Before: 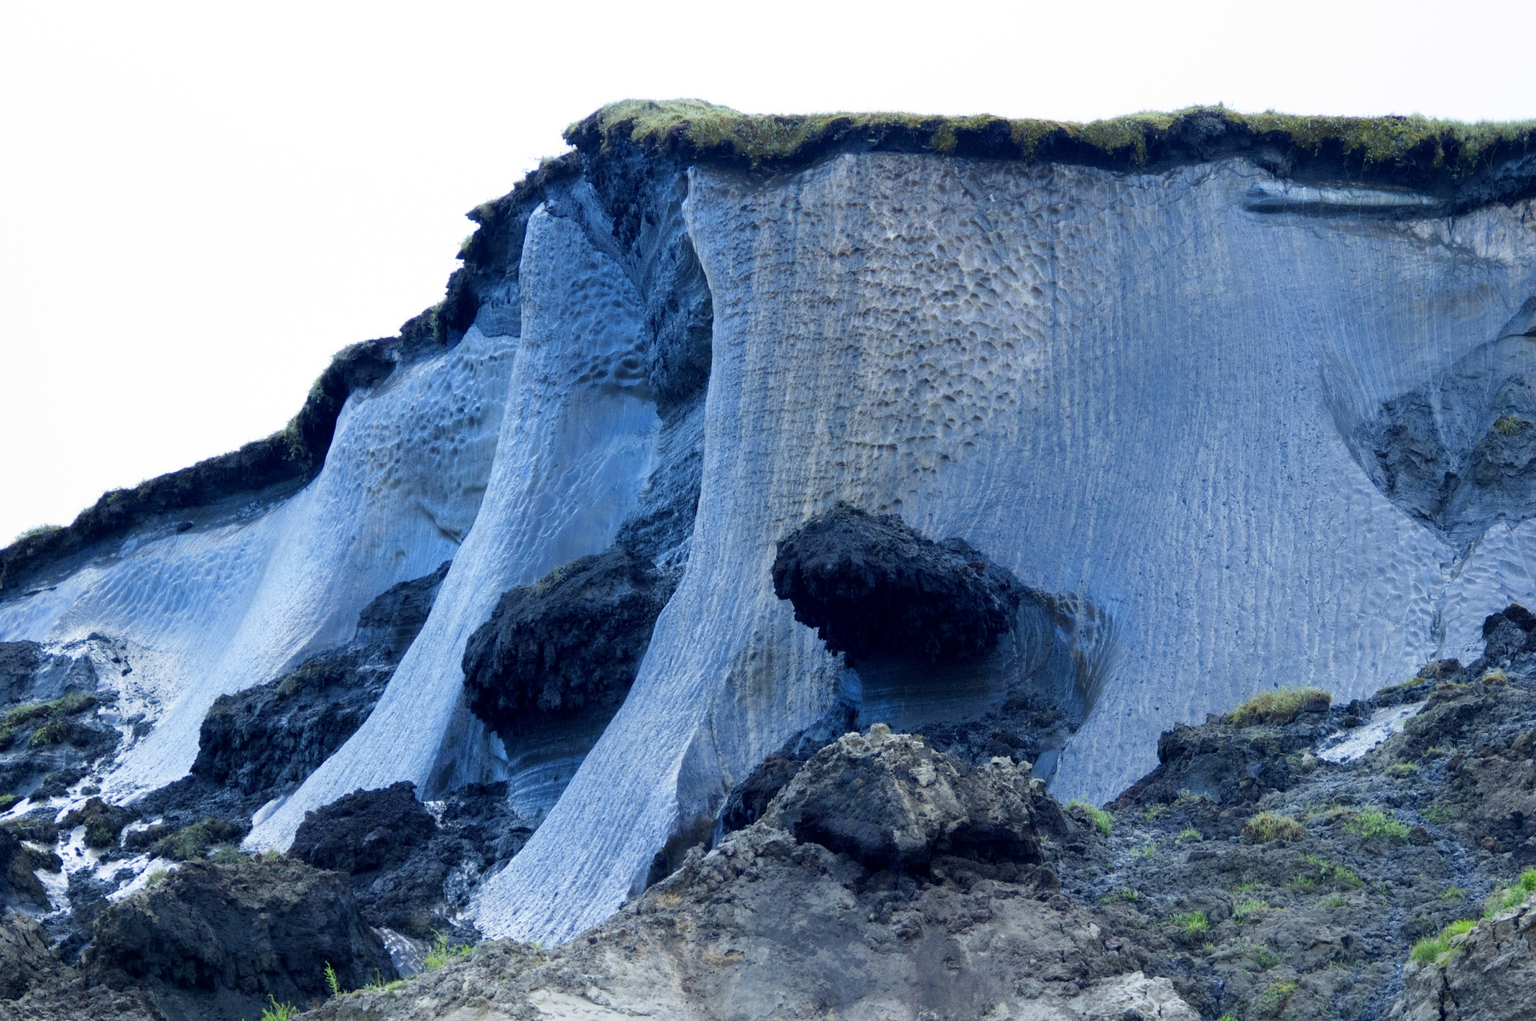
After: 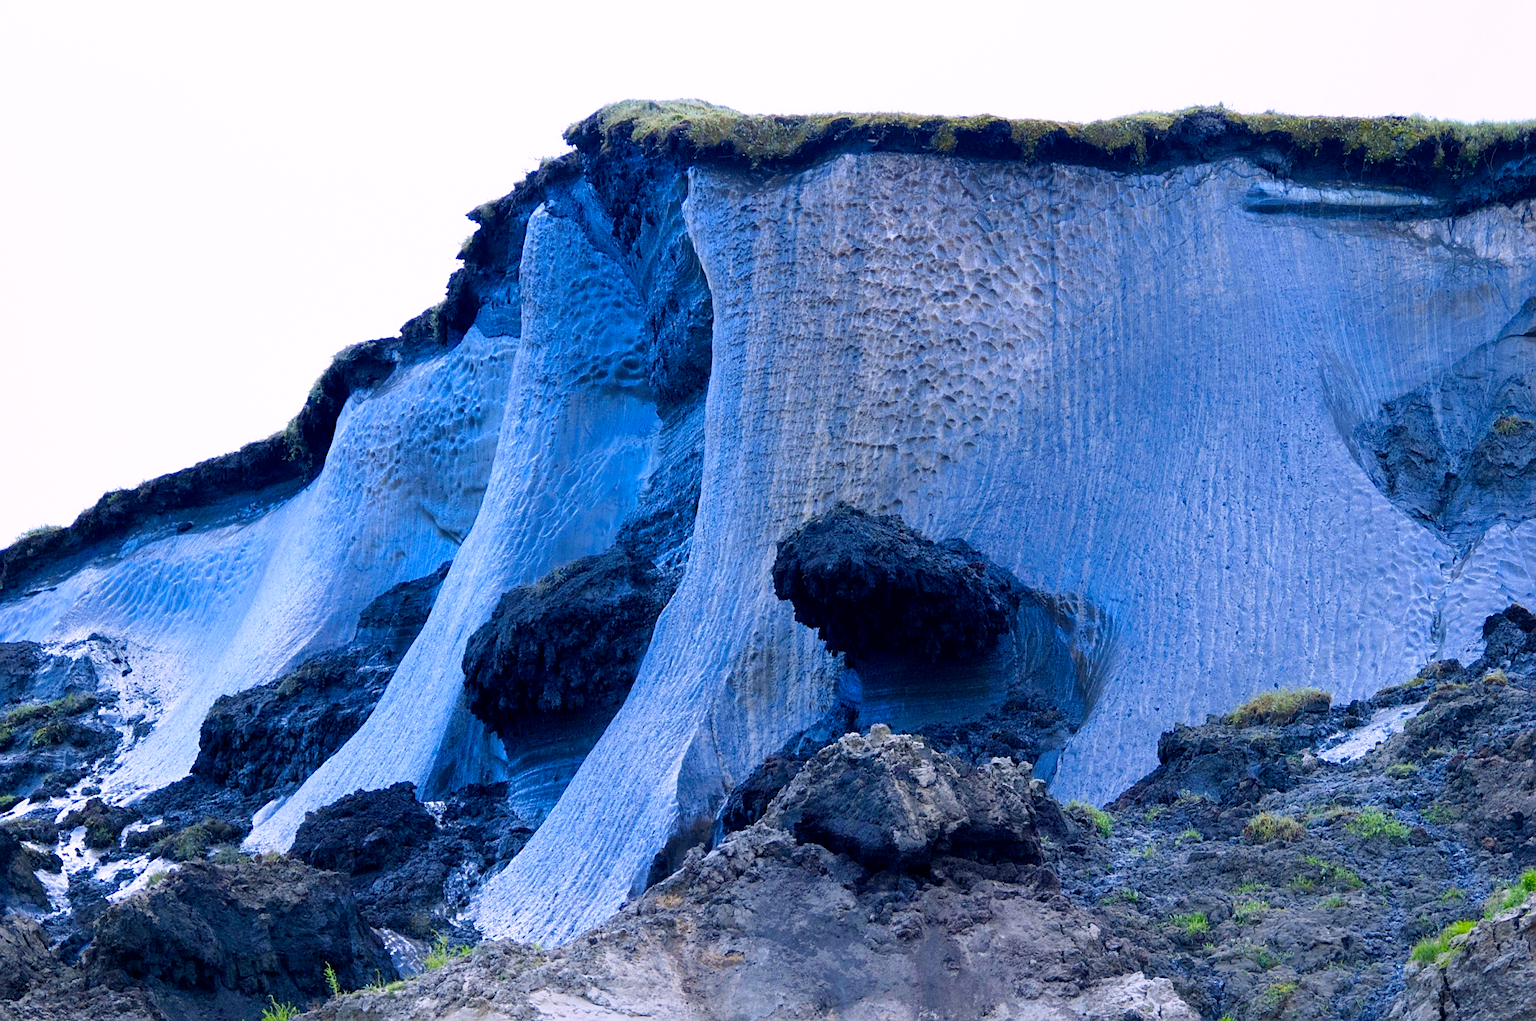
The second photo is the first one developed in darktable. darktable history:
sharpen: on, module defaults
white balance: red 1.05, blue 1.072
color balance rgb: linear chroma grading › global chroma 10%, perceptual saturation grading › global saturation 30%, global vibrance 10%
tone equalizer: on, module defaults
